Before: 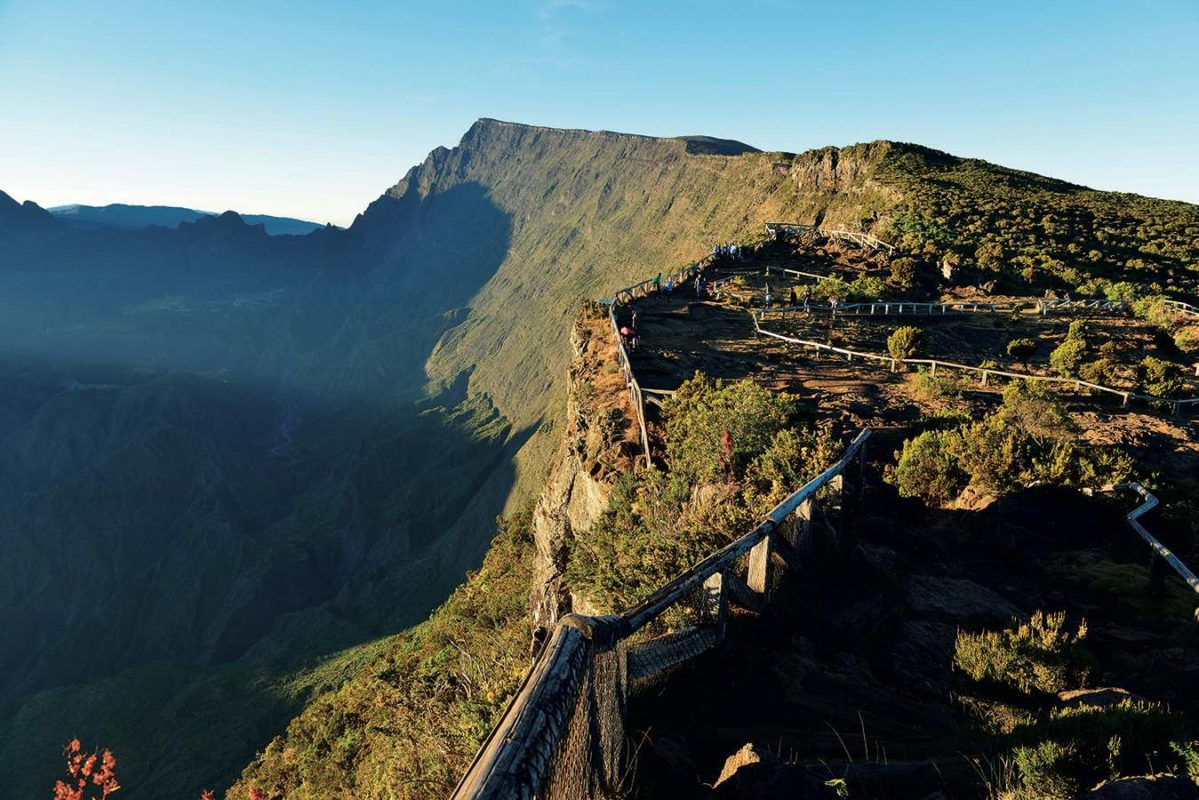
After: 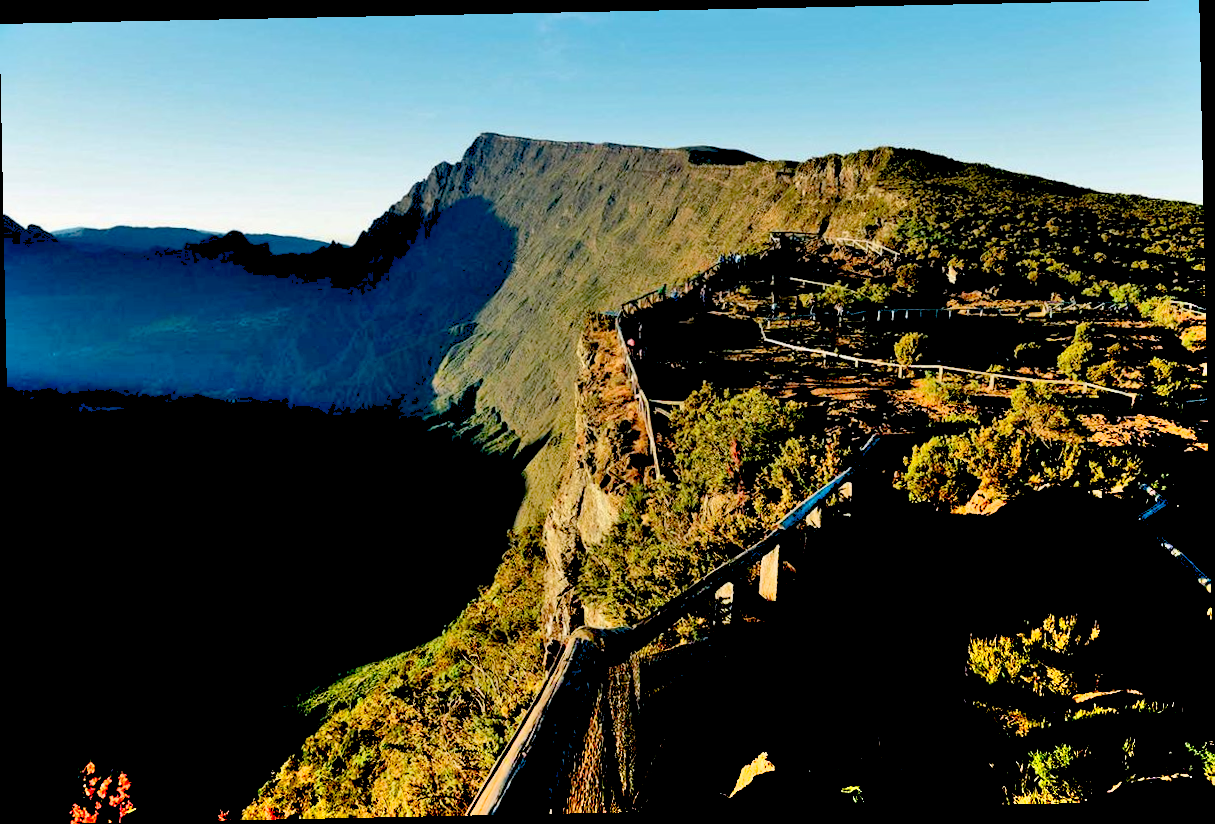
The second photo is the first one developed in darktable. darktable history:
shadows and highlights: soften with gaussian
exposure: black level correction 0.056, exposure -0.039 EV, compensate highlight preservation false
rotate and perspective: rotation -1.17°, automatic cropping off
